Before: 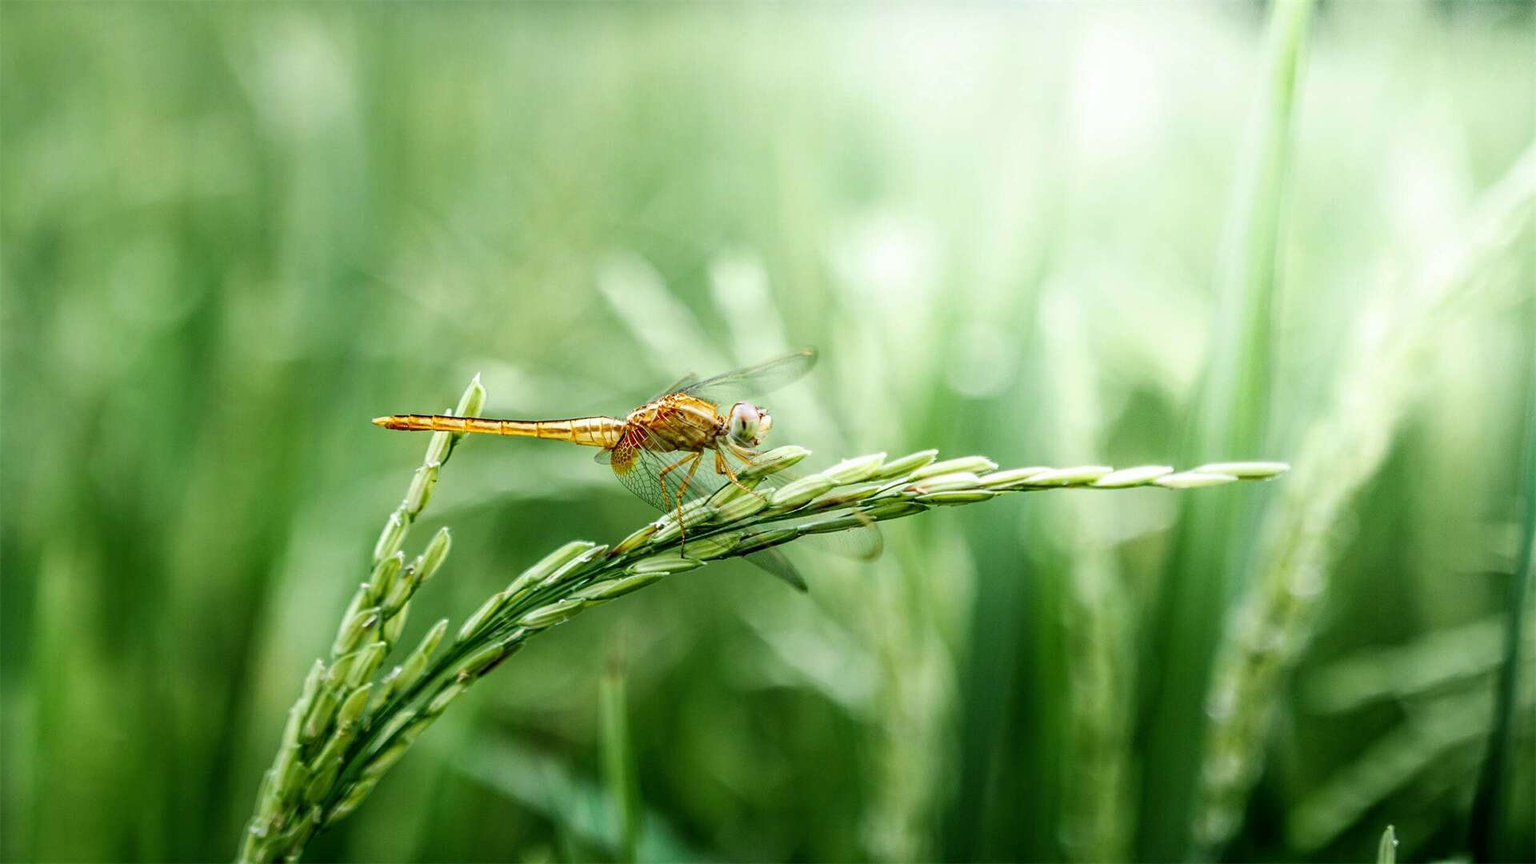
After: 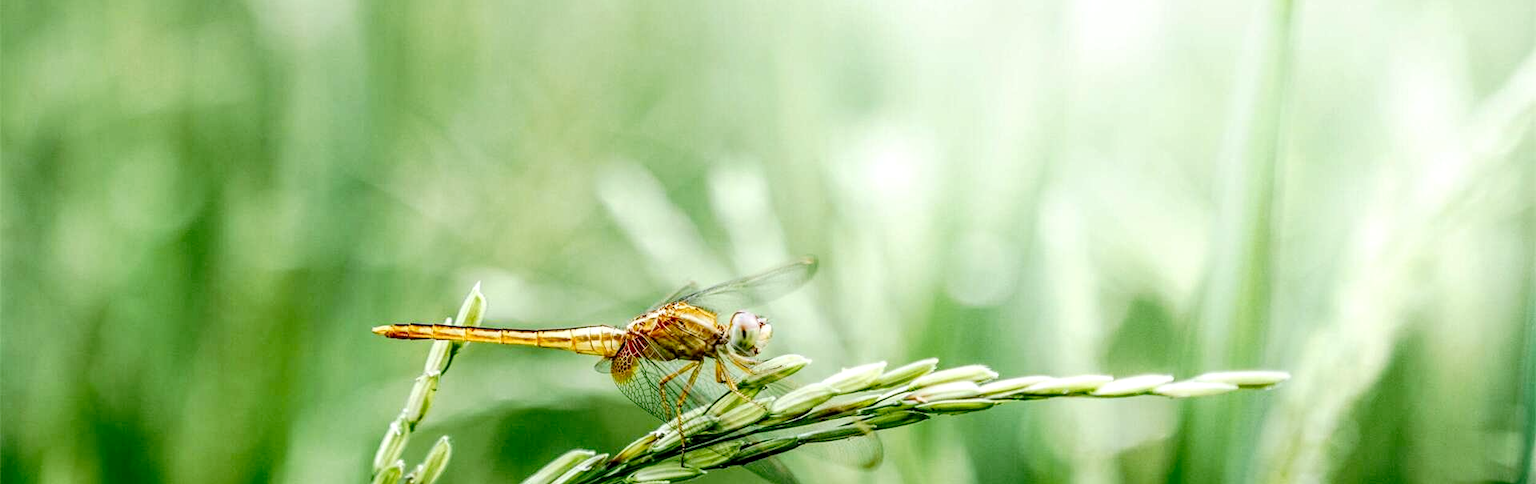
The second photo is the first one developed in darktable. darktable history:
crop and rotate: top 10.585%, bottom 33.273%
tone curve: curves: ch0 [(0.003, 0) (0.066, 0.023) (0.149, 0.094) (0.264, 0.238) (0.395, 0.421) (0.517, 0.56) (0.688, 0.743) (0.813, 0.846) (1, 1)]; ch1 [(0, 0) (0.164, 0.115) (0.337, 0.332) (0.39, 0.398) (0.464, 0.461) (0.501, 0.5) (0.521, 0.535) (0.571, 0.588) (0.652, 0.681) (0.733, 0.749) (0.811, 0.796) (1, 1)]; ch2 [(0, 0) (0.337, 0.382) (0.464, 0.476) (0.501, 0.502) (0.527, 0.54) (0.556, 0.567) (0.6, 0.59) (0.687, 0.675) (1, 1)], preserve colors none
local contrast: on, module defaults
contrast brightness saturation: saturation -0.048
